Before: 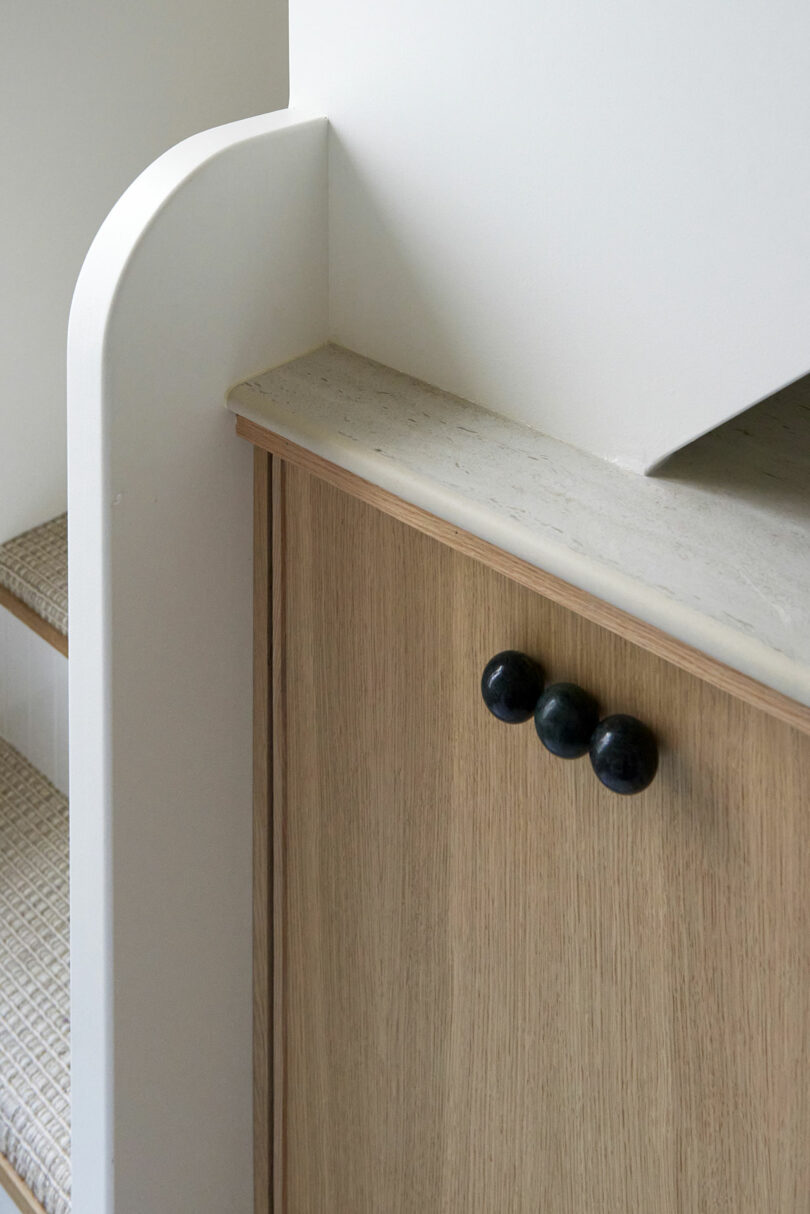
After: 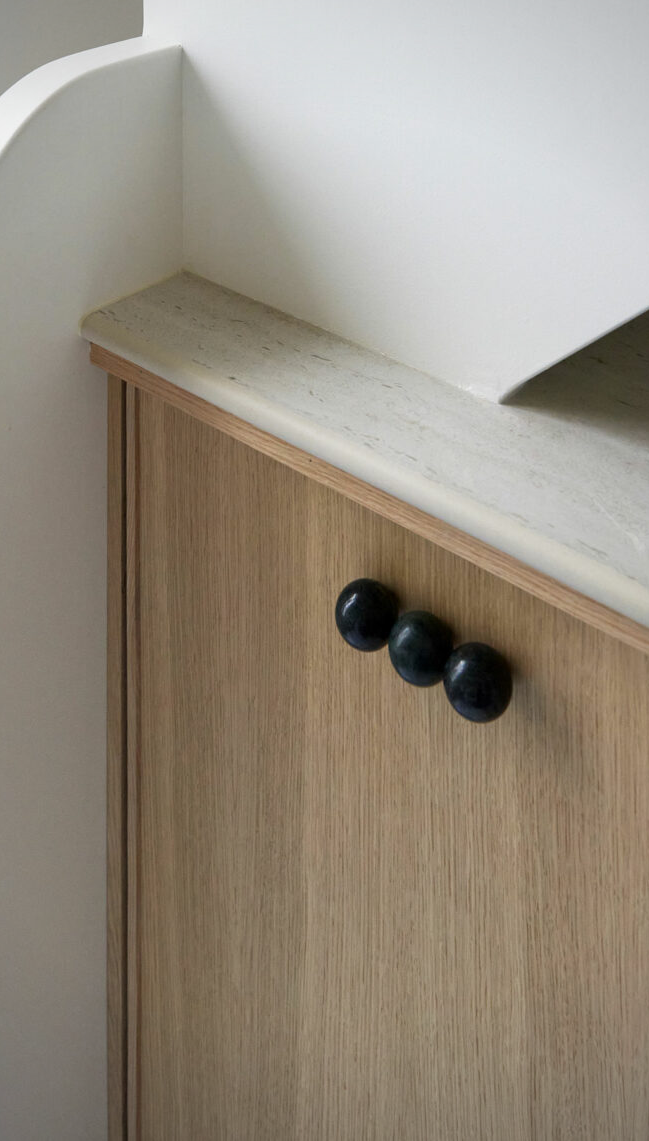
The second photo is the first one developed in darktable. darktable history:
vignetting: fall-off radius 61.14%, unbound false
crop and rotate: left 18.097%, top 6.003%, right 1.683%
